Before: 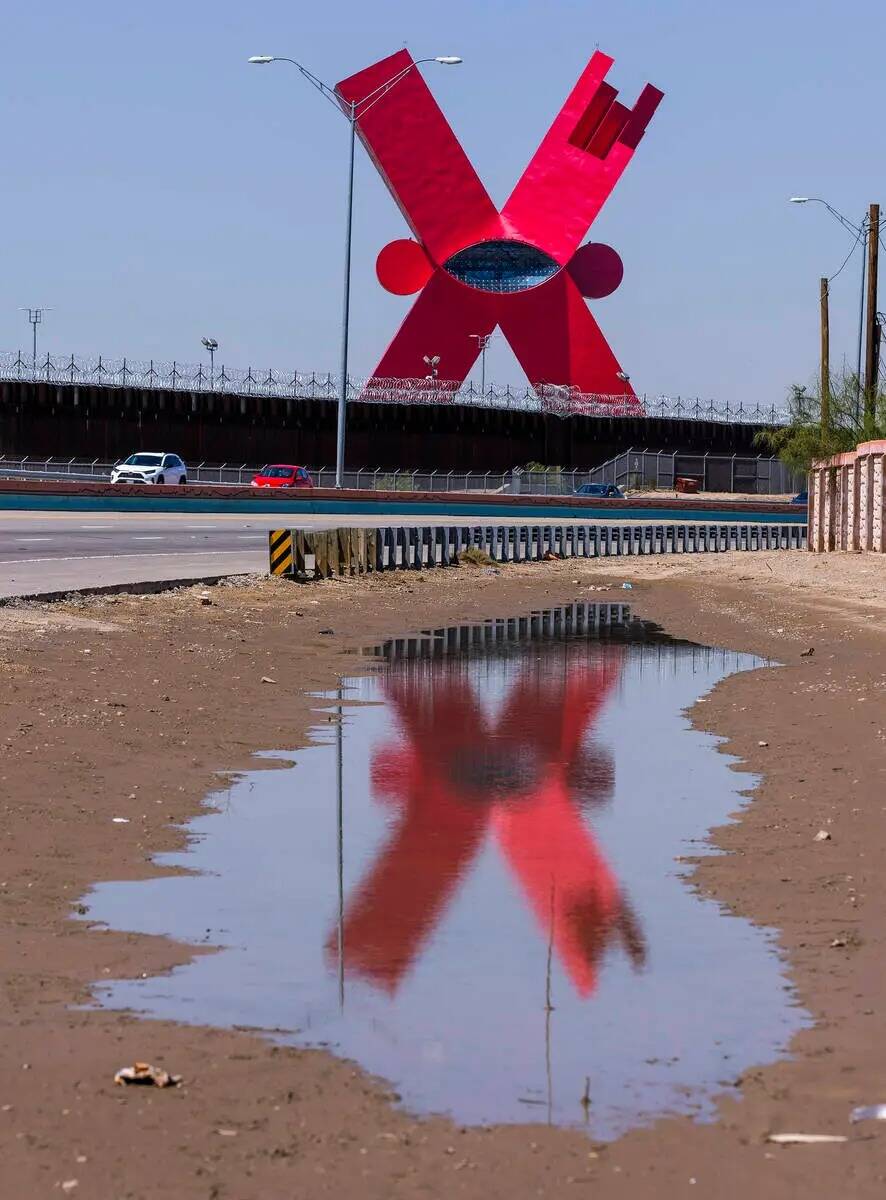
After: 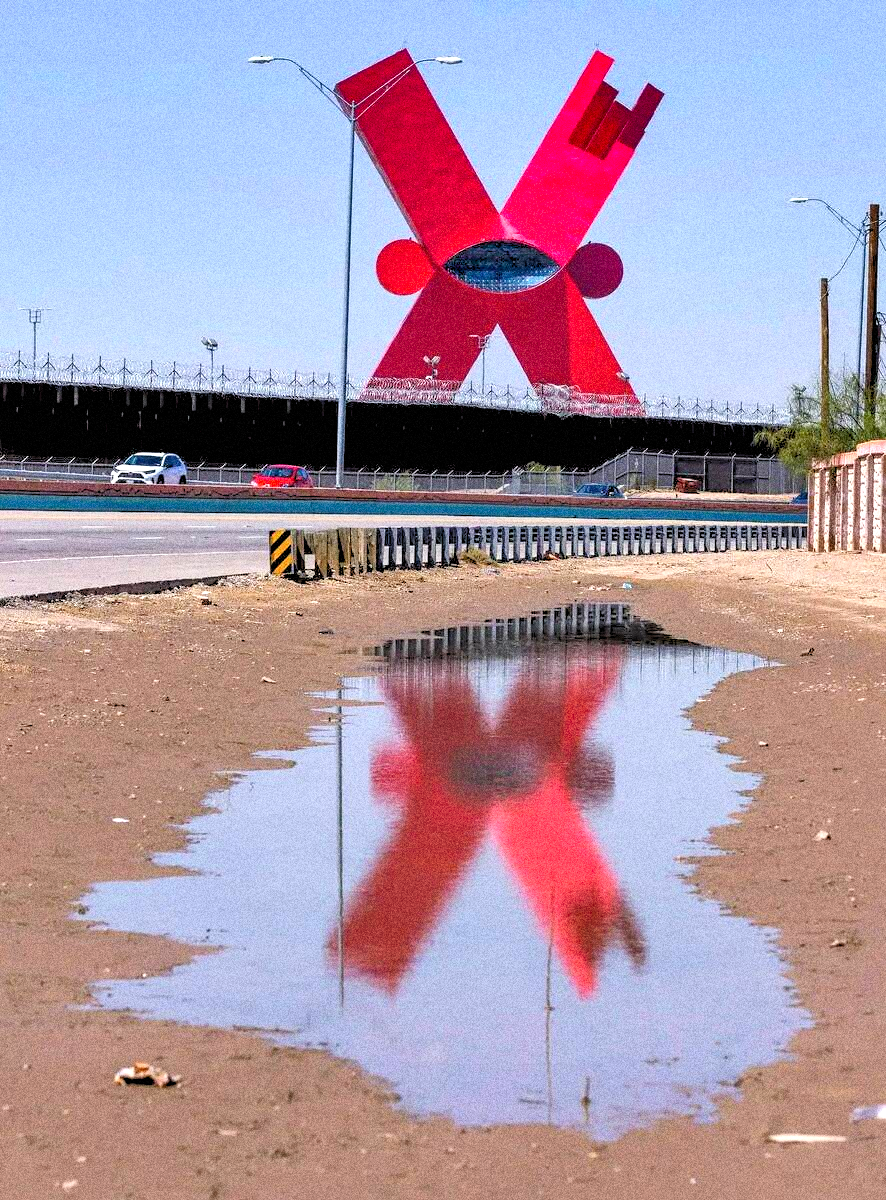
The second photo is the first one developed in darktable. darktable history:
shadows and highlights: white point adjustment 1, soften with gaussian
exposure: black level correction 0.001, exposure 1.05 EV, compensate exposure bias true, compensate highlight preservation false
grain: coarseness 14.49 ISO, strength 48.04%, mid-tones bias 35%
rgb levels: preserve colors sum RGB, levels [[0.038, 0.433, 0.934], [0, 0.5, 1], [0, 0.5, 1]]
